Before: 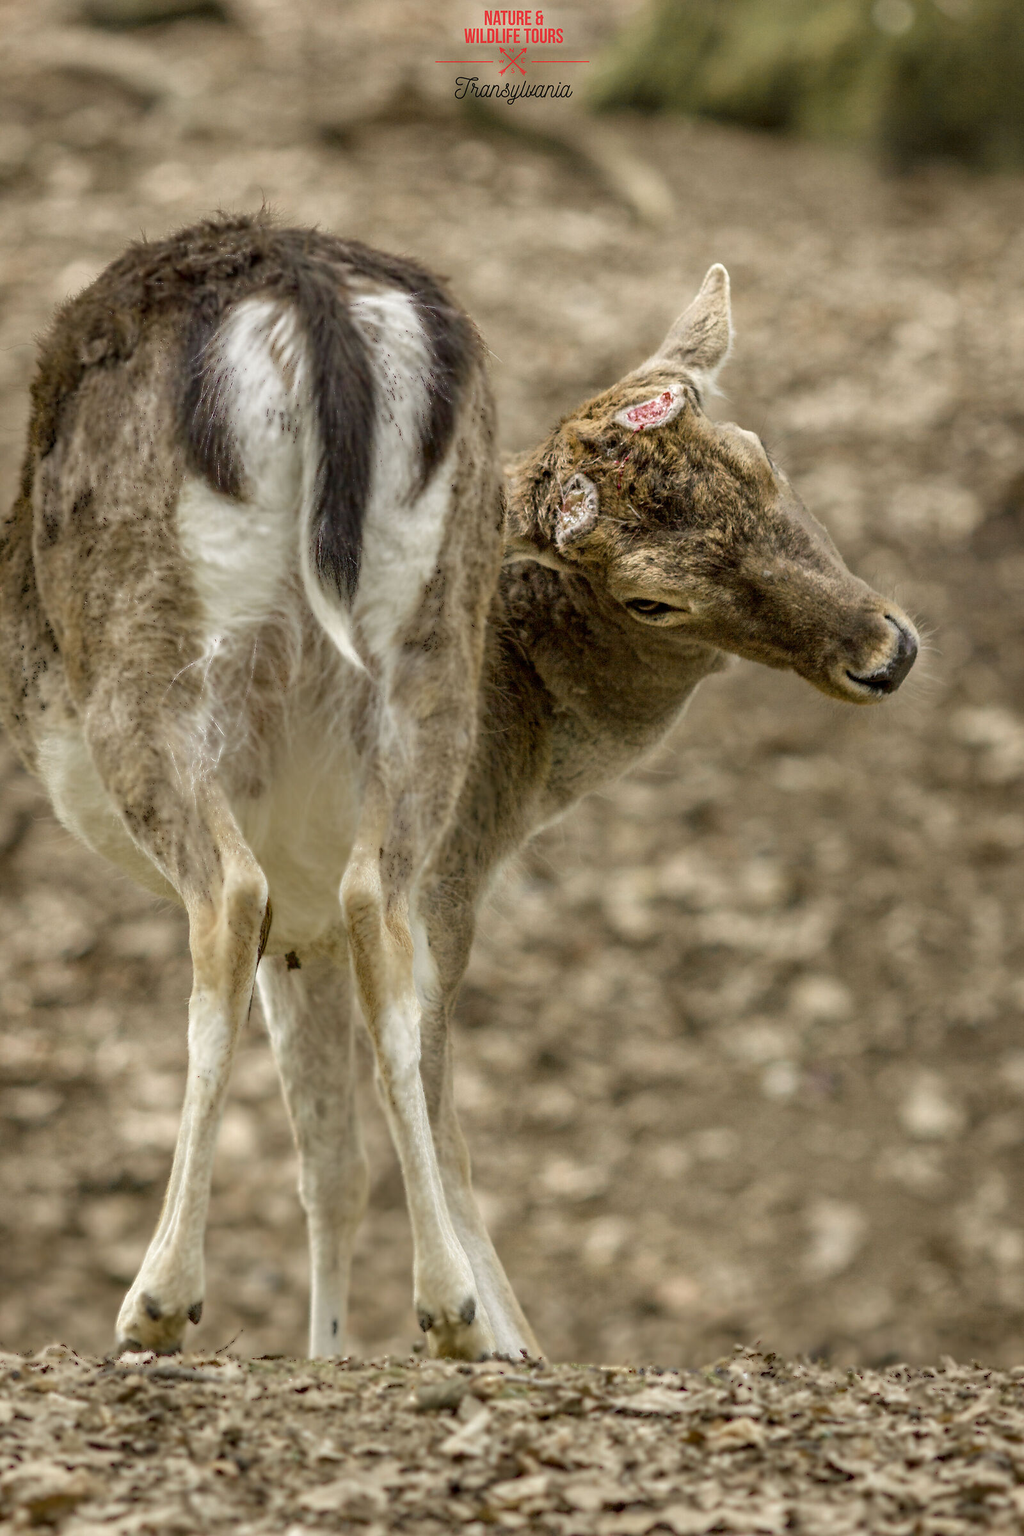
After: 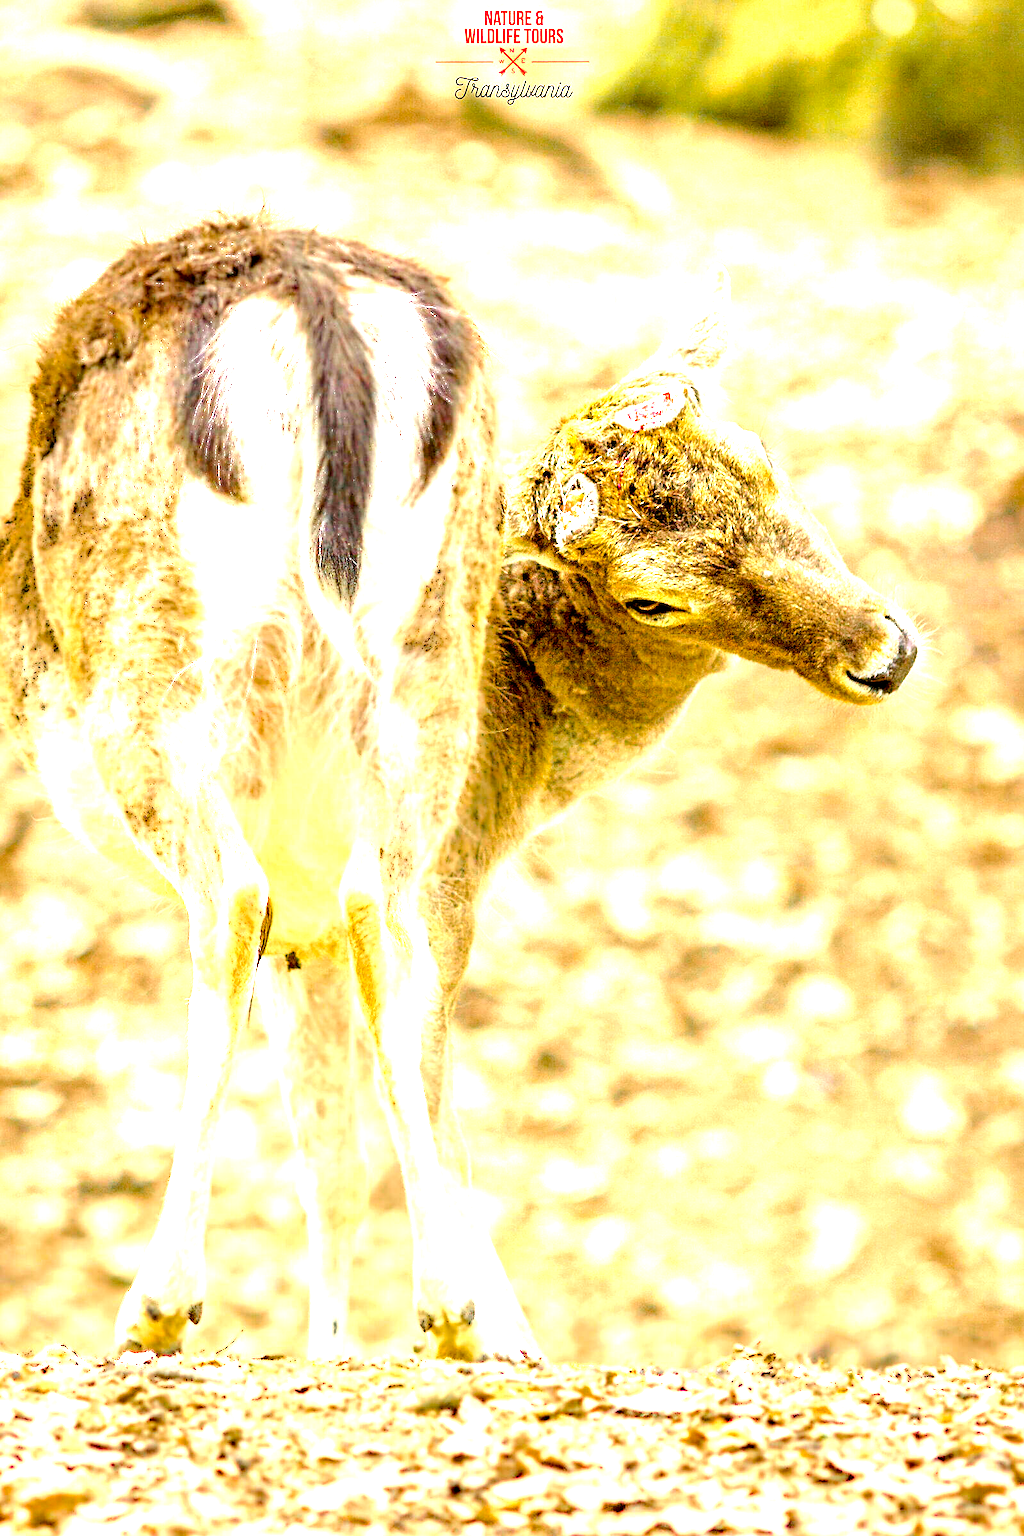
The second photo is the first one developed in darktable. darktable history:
exposure: black level correction 0.001, exposure 0.5 EV, compensate exposure bias true, compensate highlight preservation false
color balance rgb: perceptual saturation grading › global saturation 25%, perceptual brilliance grading › mid-tones 10%, perceptual brilliance grading › shadows 15%, global vibrance 20%
sharpen: on, module defaults
